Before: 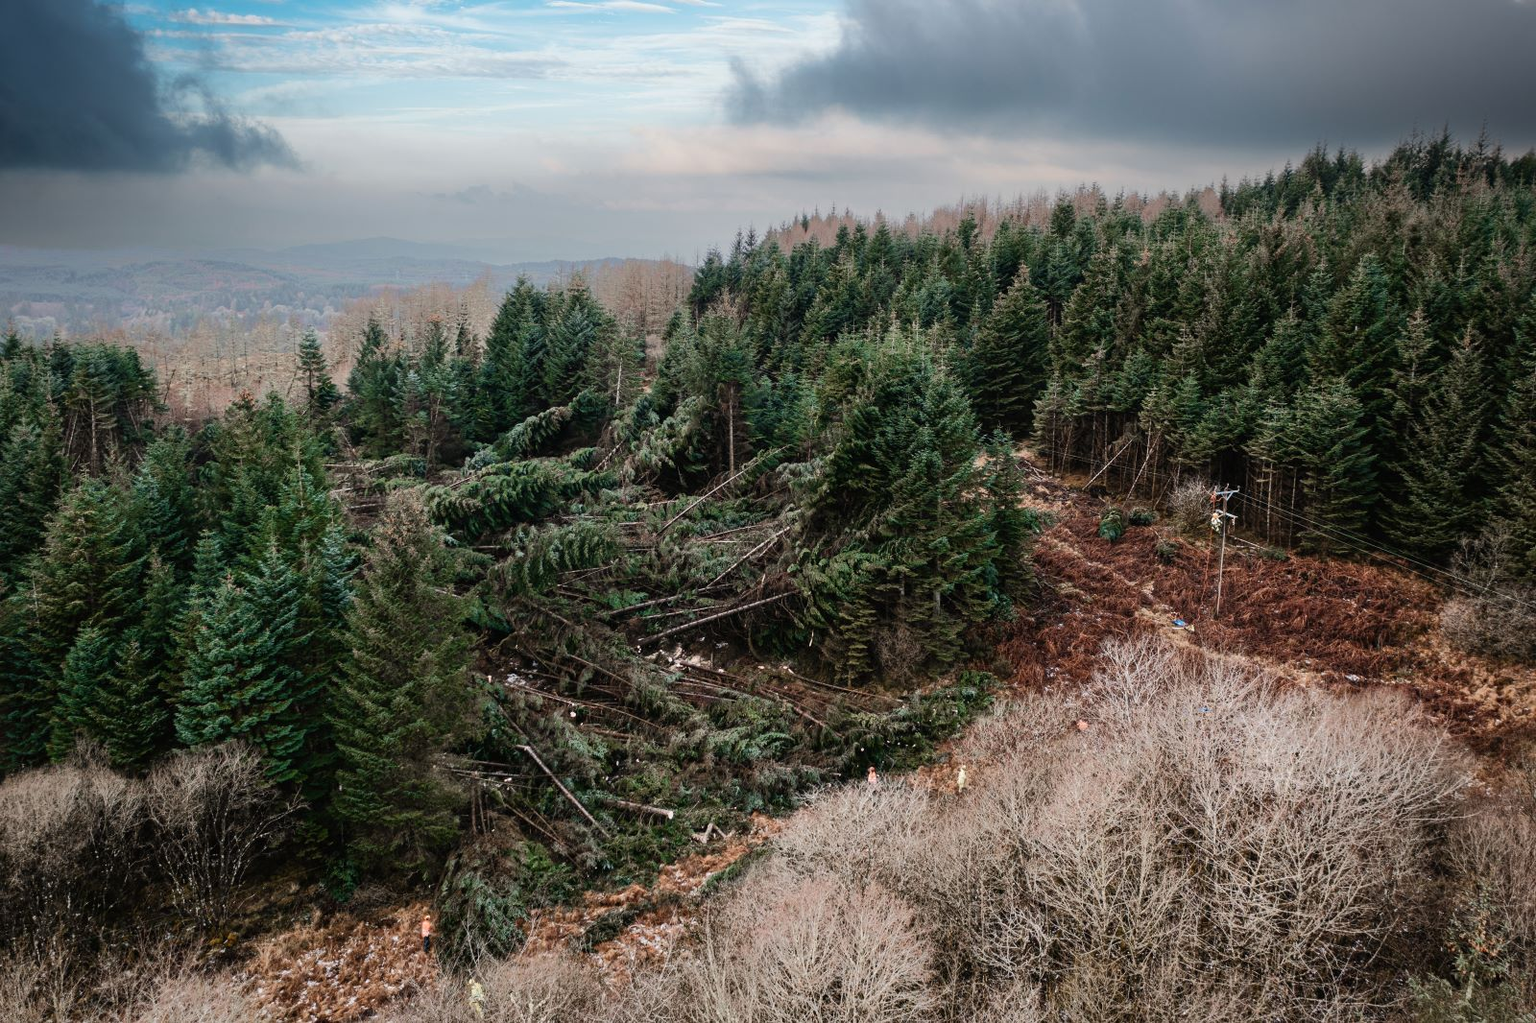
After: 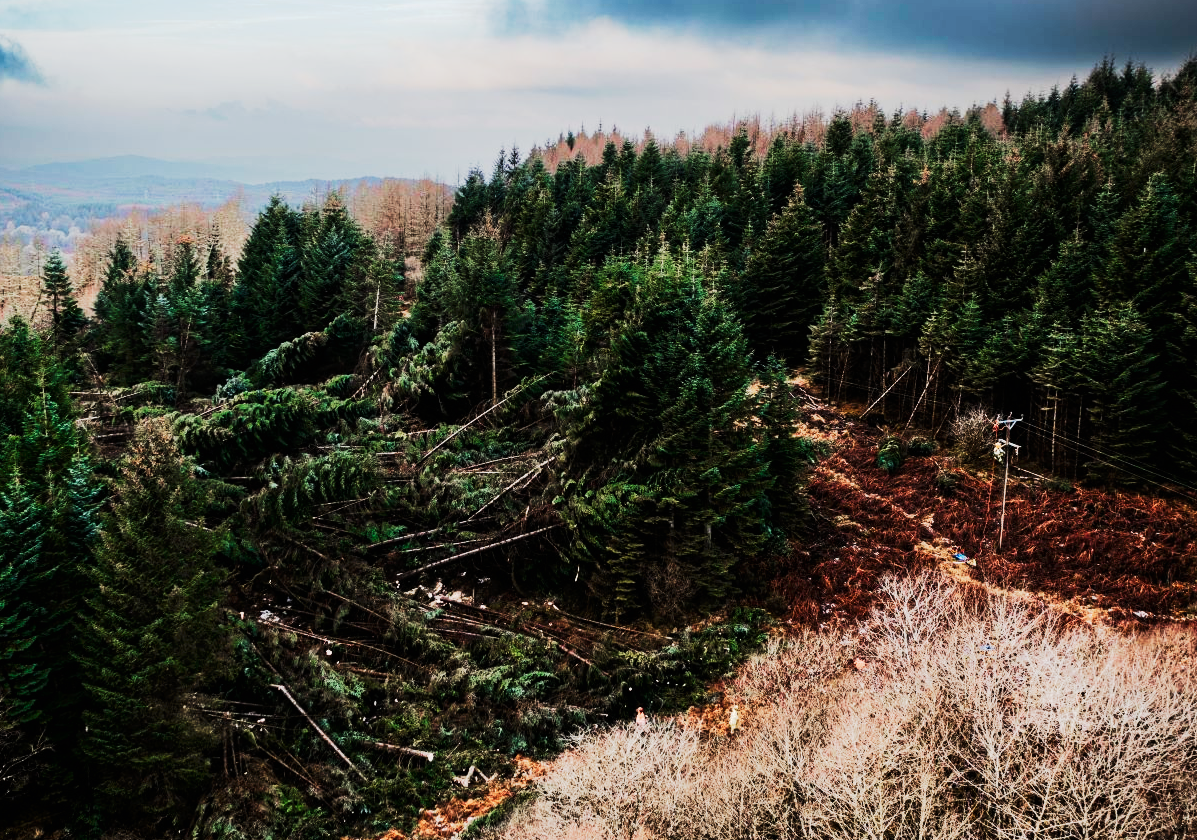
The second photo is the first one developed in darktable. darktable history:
tone curve: curves: ch0 [(0, 0) (0.003, 0.005) (0.011, 0.006) (0.025, 0.004) (0.044, 0.004) (0.069, 0.007) (0.1, 0.014) (0.136, 0.018) (0.177, 0.034) (0.224, 0.065) (0.277, 0.089) (0.335, 0.143) (0.399, 0.219) (0.468, 0.327) (0.543, 0.455) (0.623, 0.63) (0.709, 0.786) (0.801, 0.87) (0.898, 0.922) (1, 1)], preserve colors none
crop: left 16.768%, top 8.653%, right 8.362%, bottom 12.485%
base curve: curves: ch0 [(0, 0) (0.262, 0.32) (0.722, 0.705) (1, 1)]
